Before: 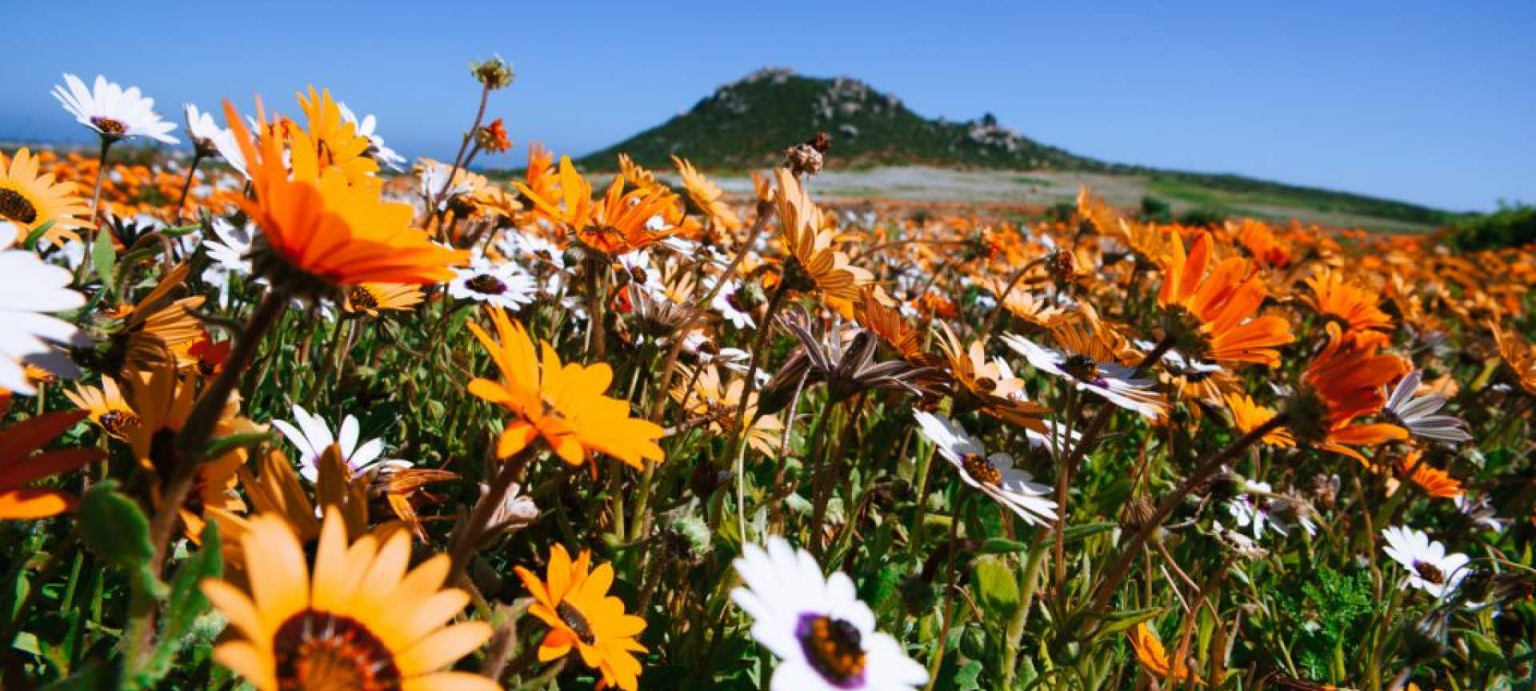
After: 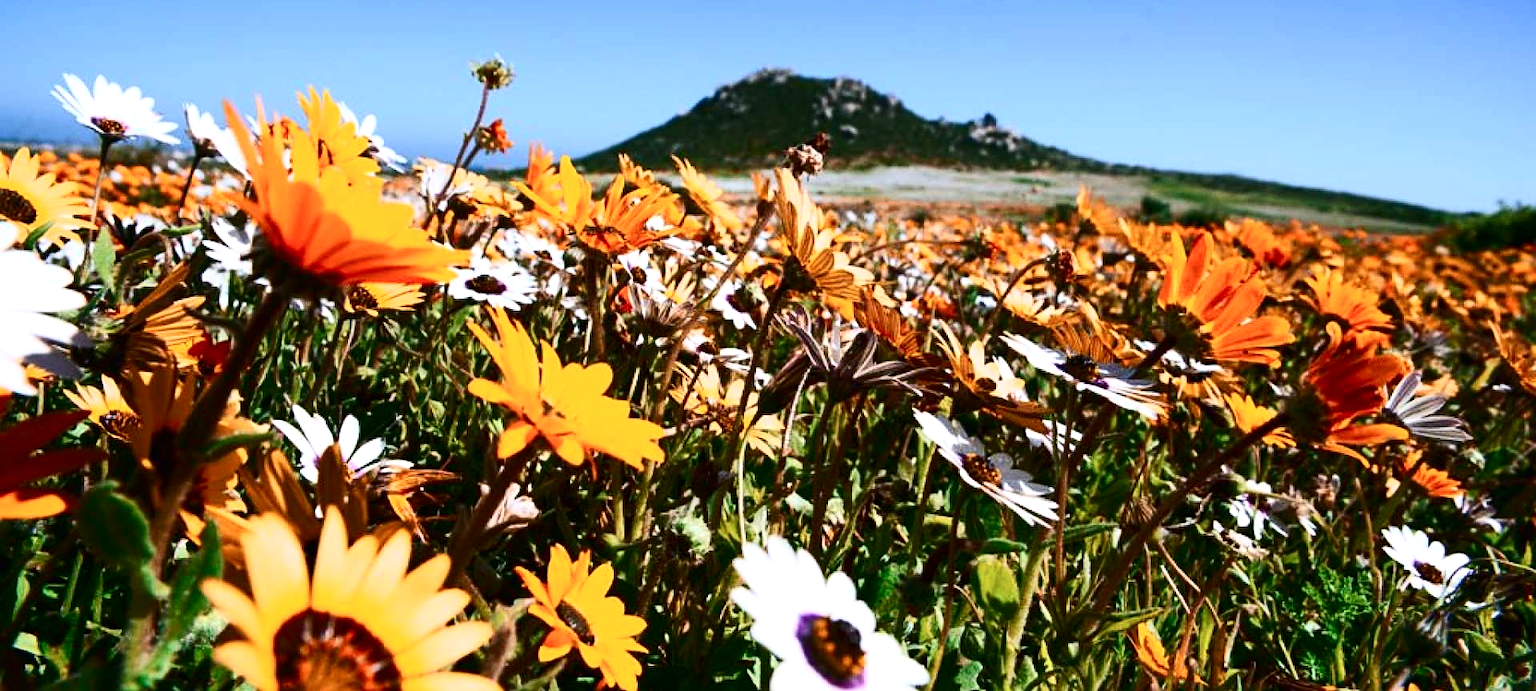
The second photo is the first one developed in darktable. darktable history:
contrast brightness saturation: contrast 0.292
exposure: exposure 0.272 EV, compensate highlight preservation false
sharpen: on, module defaults
